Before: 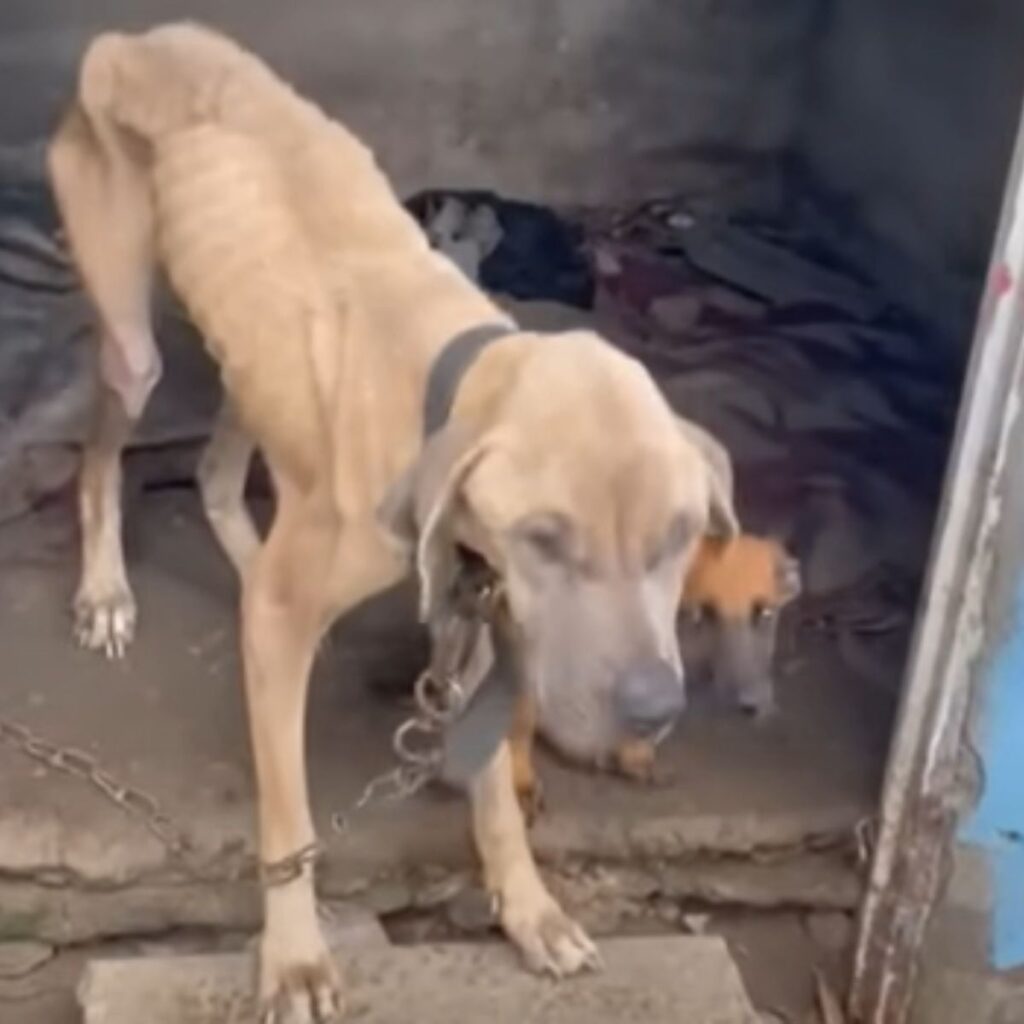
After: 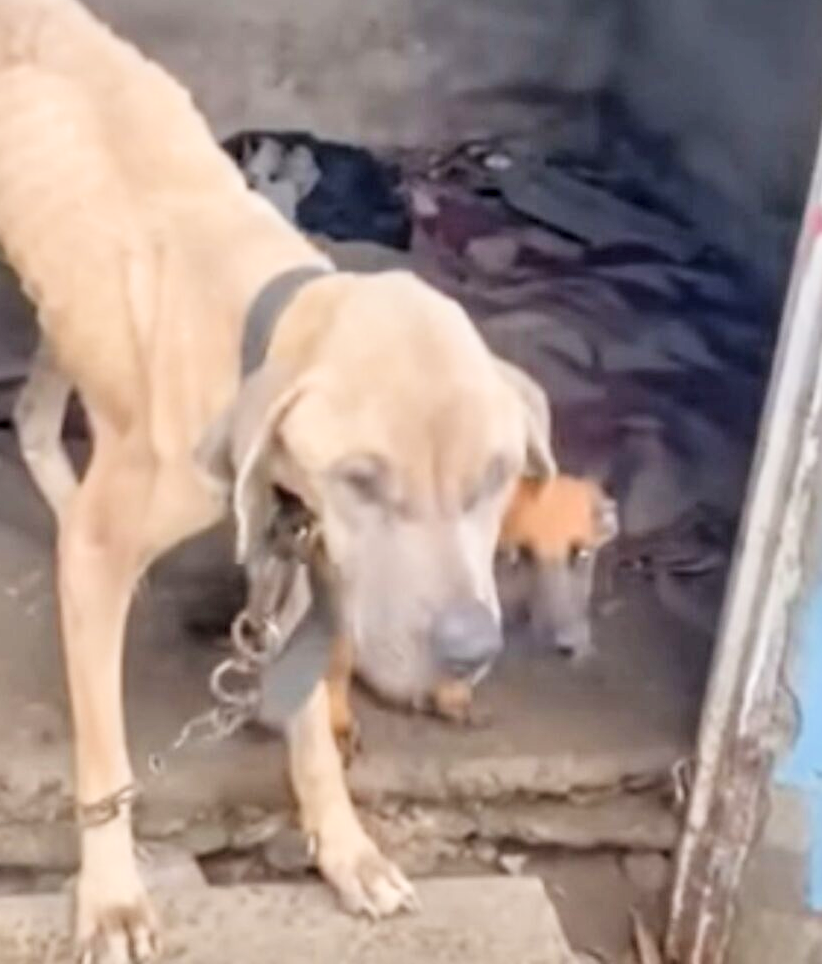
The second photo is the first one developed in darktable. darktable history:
filmic rgb: black relative exposure -7.97 EV, white relative exposure 3.87 EV, hardness 4.29
local contrast: on, module defaults
exposure: black level correction 0, exposure 1.096 EV, compensate highlight preservation false
crop and rotate: left 17.876%, top 5.769%, right 1.802%
